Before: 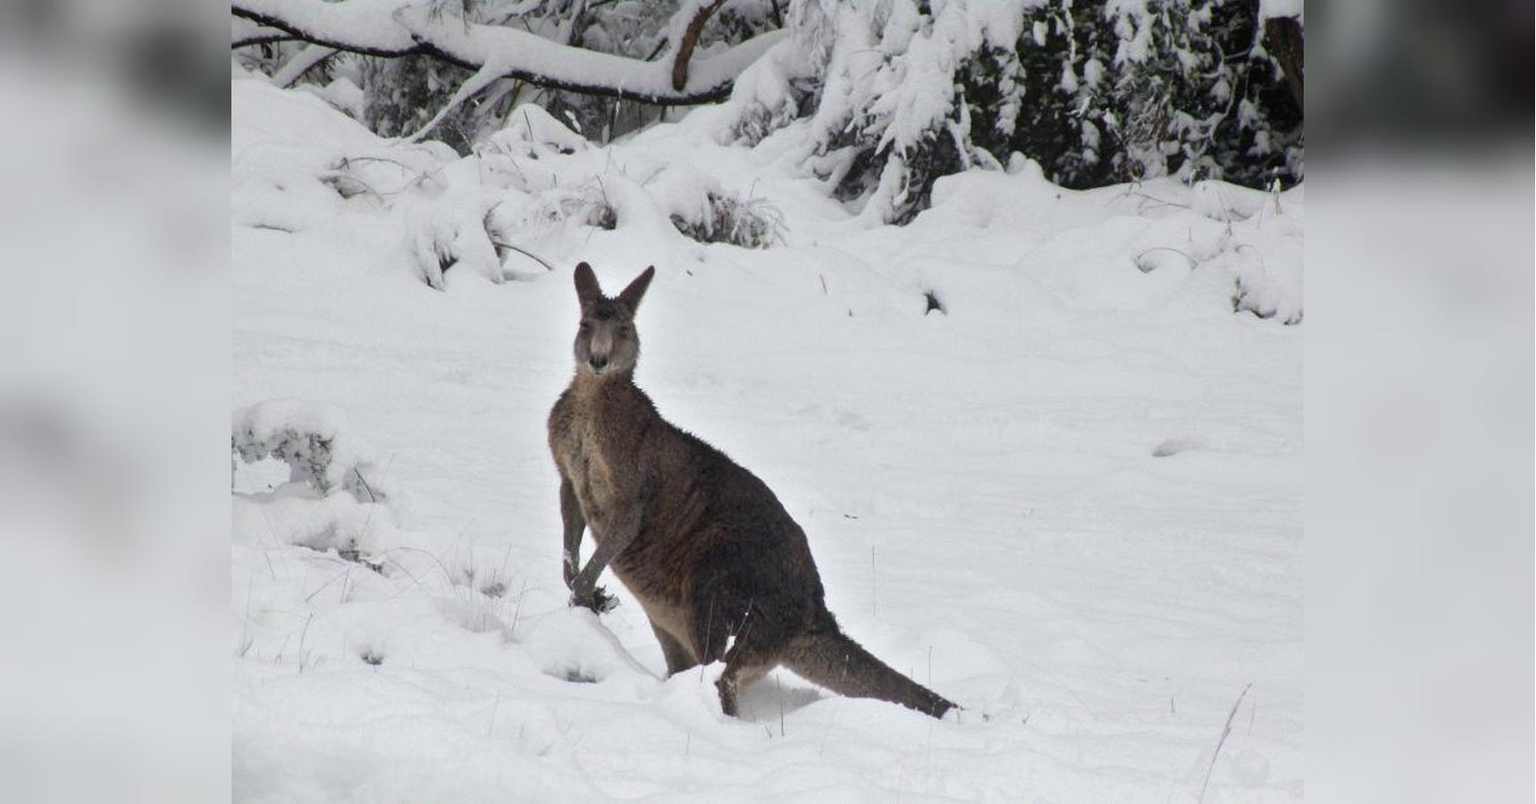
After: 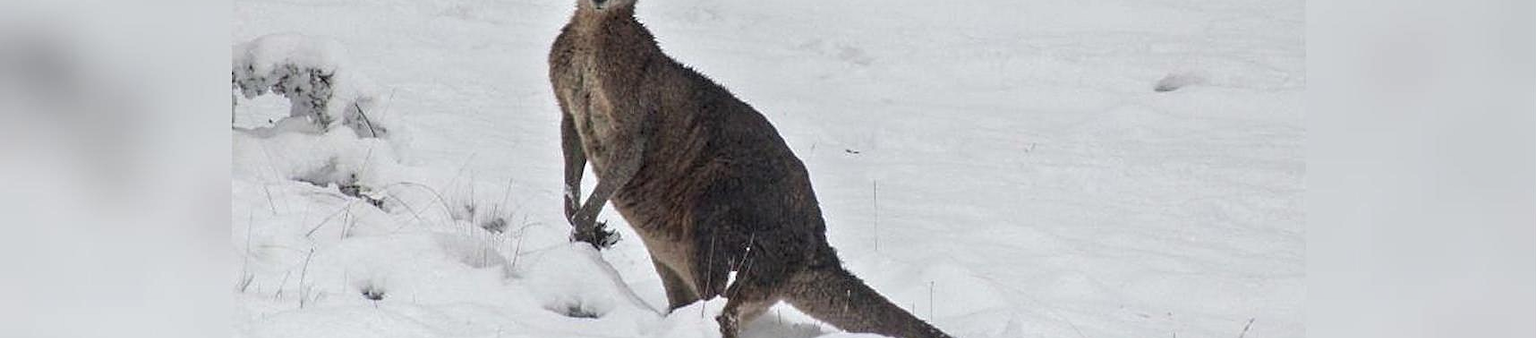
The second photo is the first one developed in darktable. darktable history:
crop: top 45.551%, bottom 12.262%
sharpen: on, module defaults
white balance: red 1, blue 1
local contrast: on, module defaults
